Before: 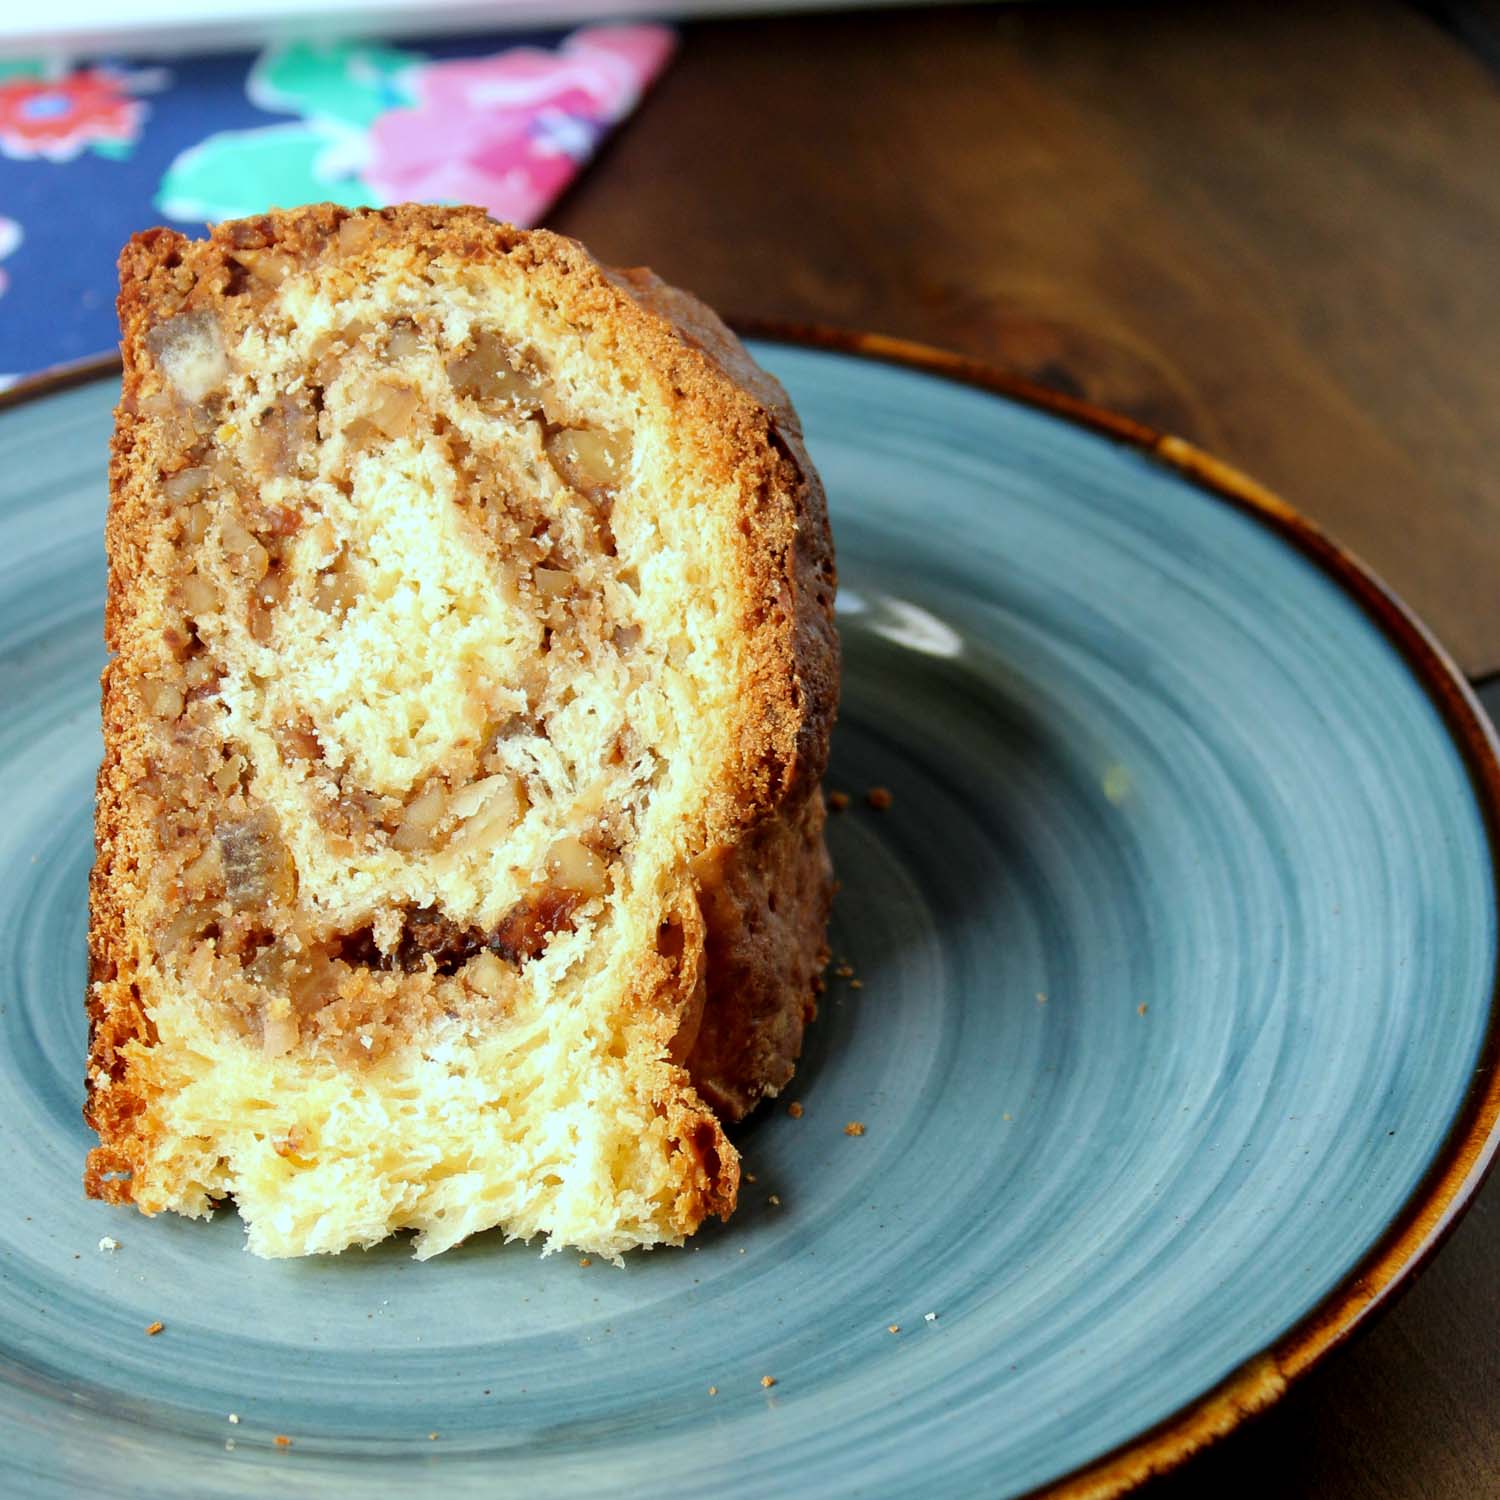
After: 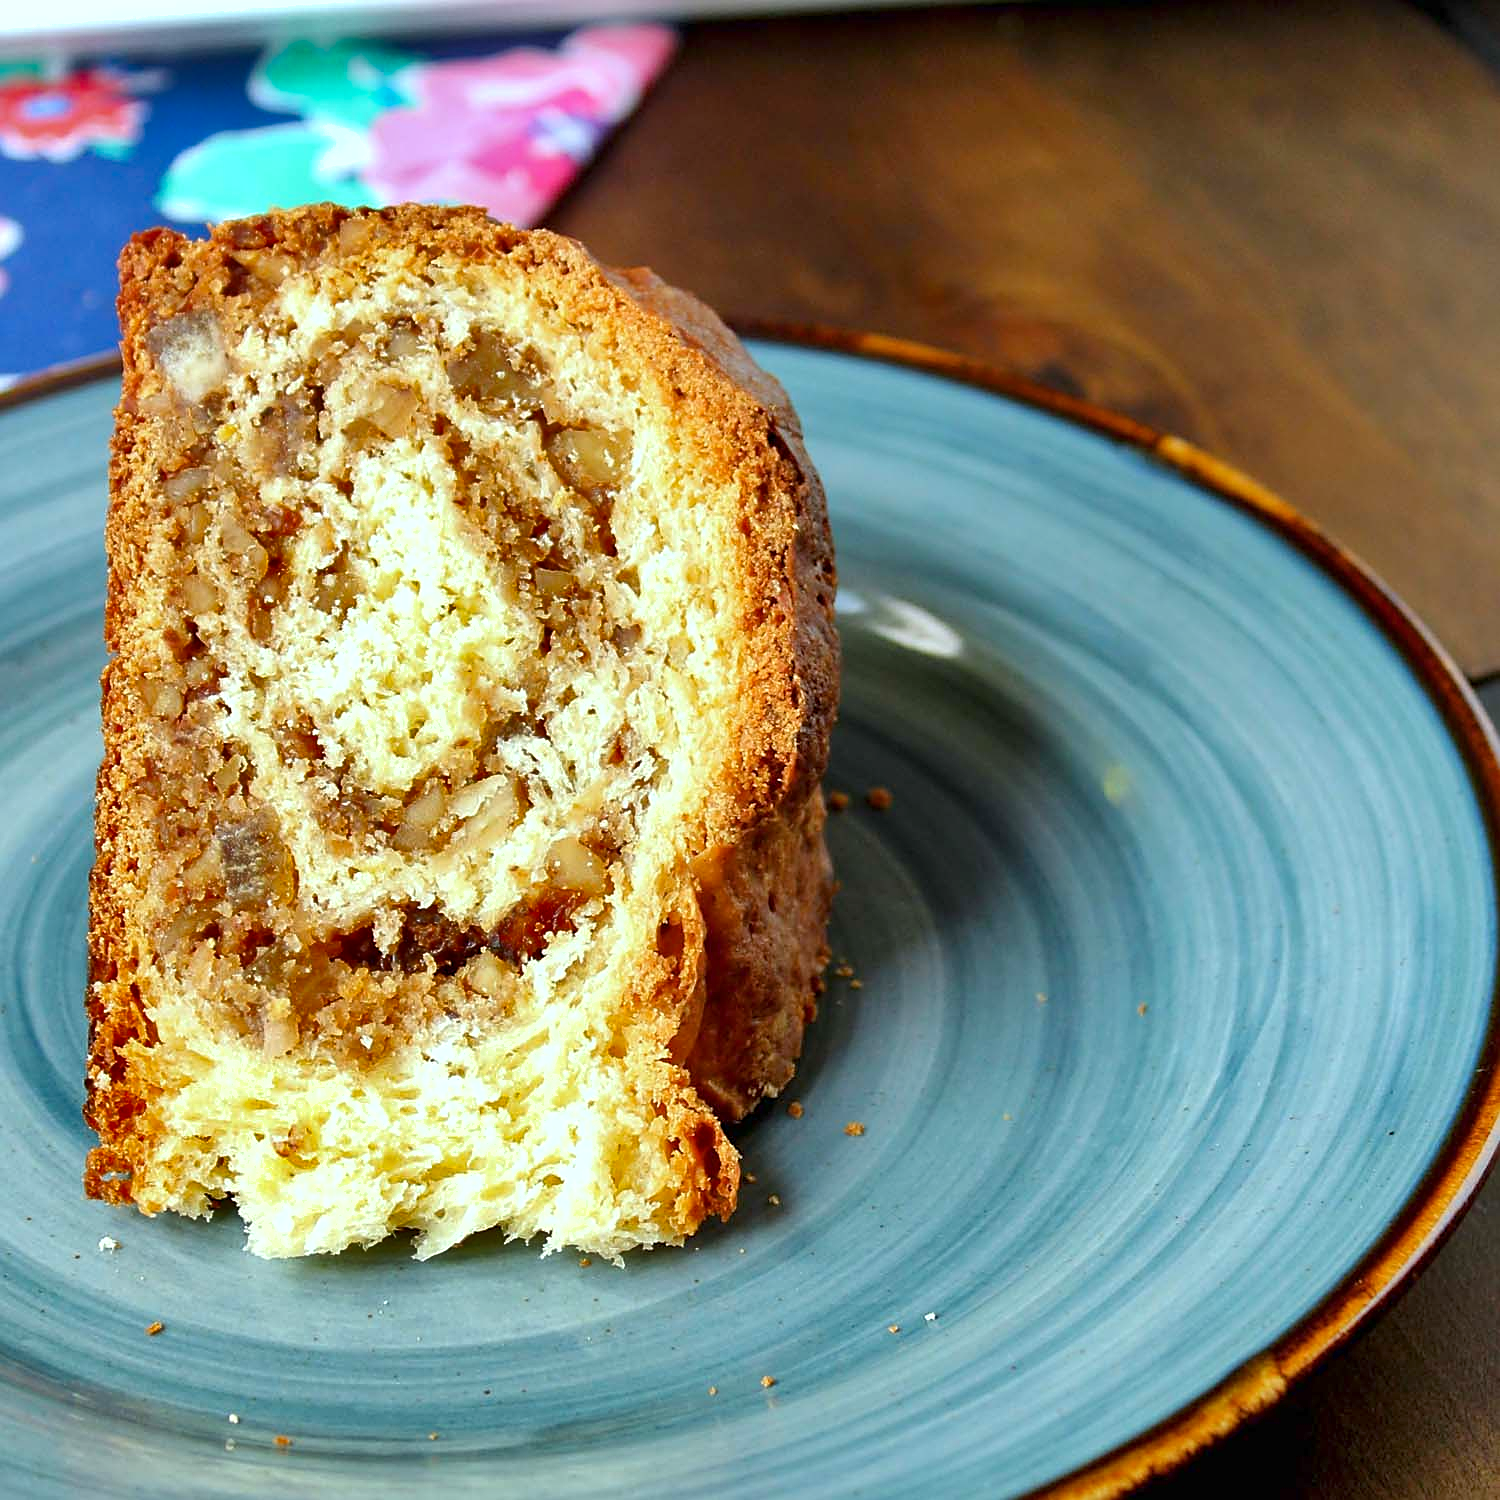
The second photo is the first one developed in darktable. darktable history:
sharpen: on, module defaults
color balance rgb: perceptual saturation grading › global saturation 0.799%, perceptual brilliance grading › global brilliance 10.114%, perceptual brilliance grading › shadows 15.472%, contrast -9.878%
shadows and highlights: radius 109.07, shadows 23.61, highlights -58.77, low approximation 0.01, soften with gaussian
